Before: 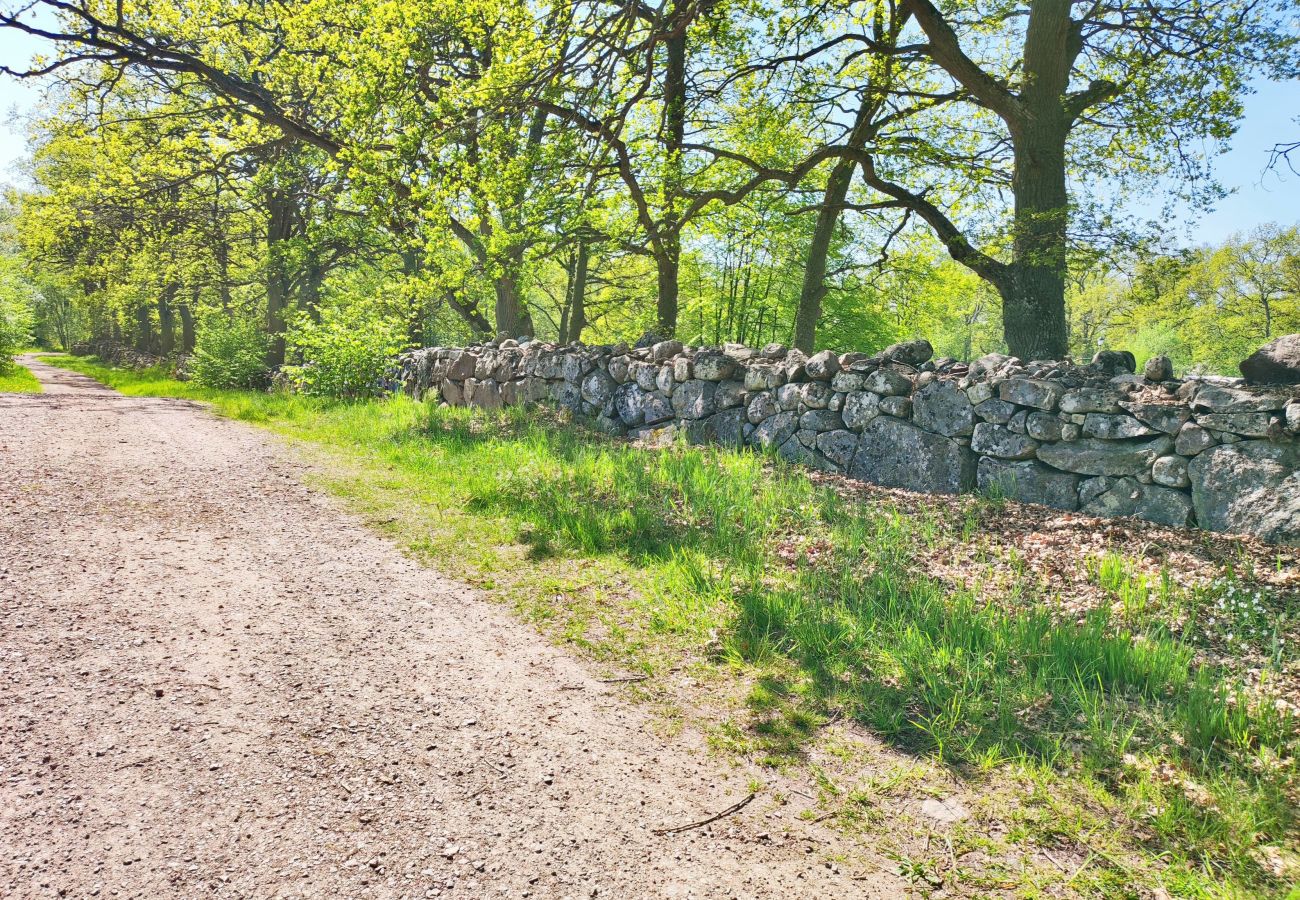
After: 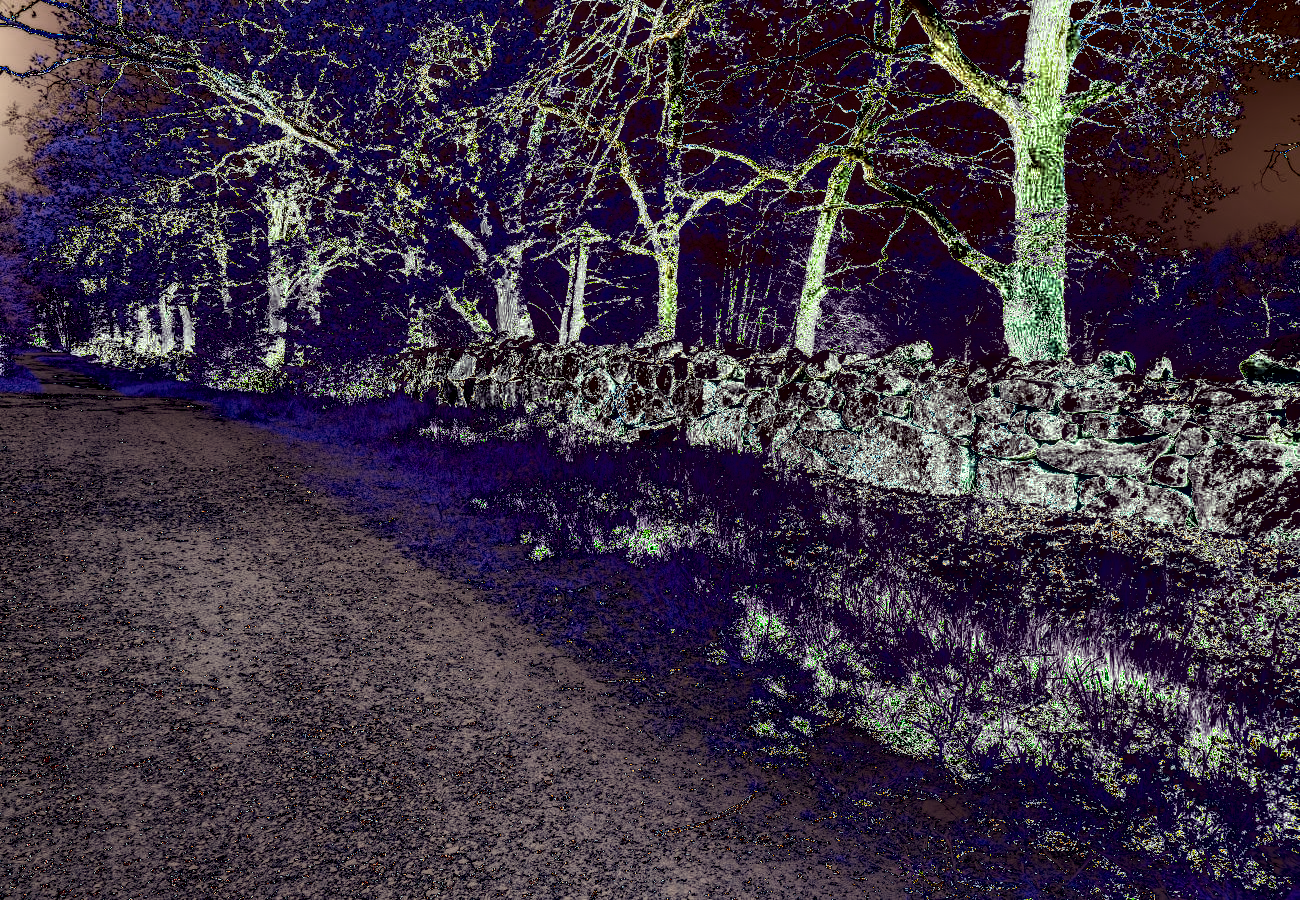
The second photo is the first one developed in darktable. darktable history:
color correction: highlights a* -20.17, highlights b* 20.27, shadows a* 20.03, shadows b* -20.46, saturation 0.43
exposure: black level correction 0, exposure 4 EV, compensate exposure bias true, compensate highlight preservation false
contrast brightness saturation: brightness 0.15
local contrast: detail 150%
shadows and highlights: radius 118.69, shadows 42.21, highlights -61.56, soften with gaussian
rgb levels: mode RGB, independent channels, levels [[0, 0.5, 1], [0, 0.521, 1], [0, 0.536, 1]]
